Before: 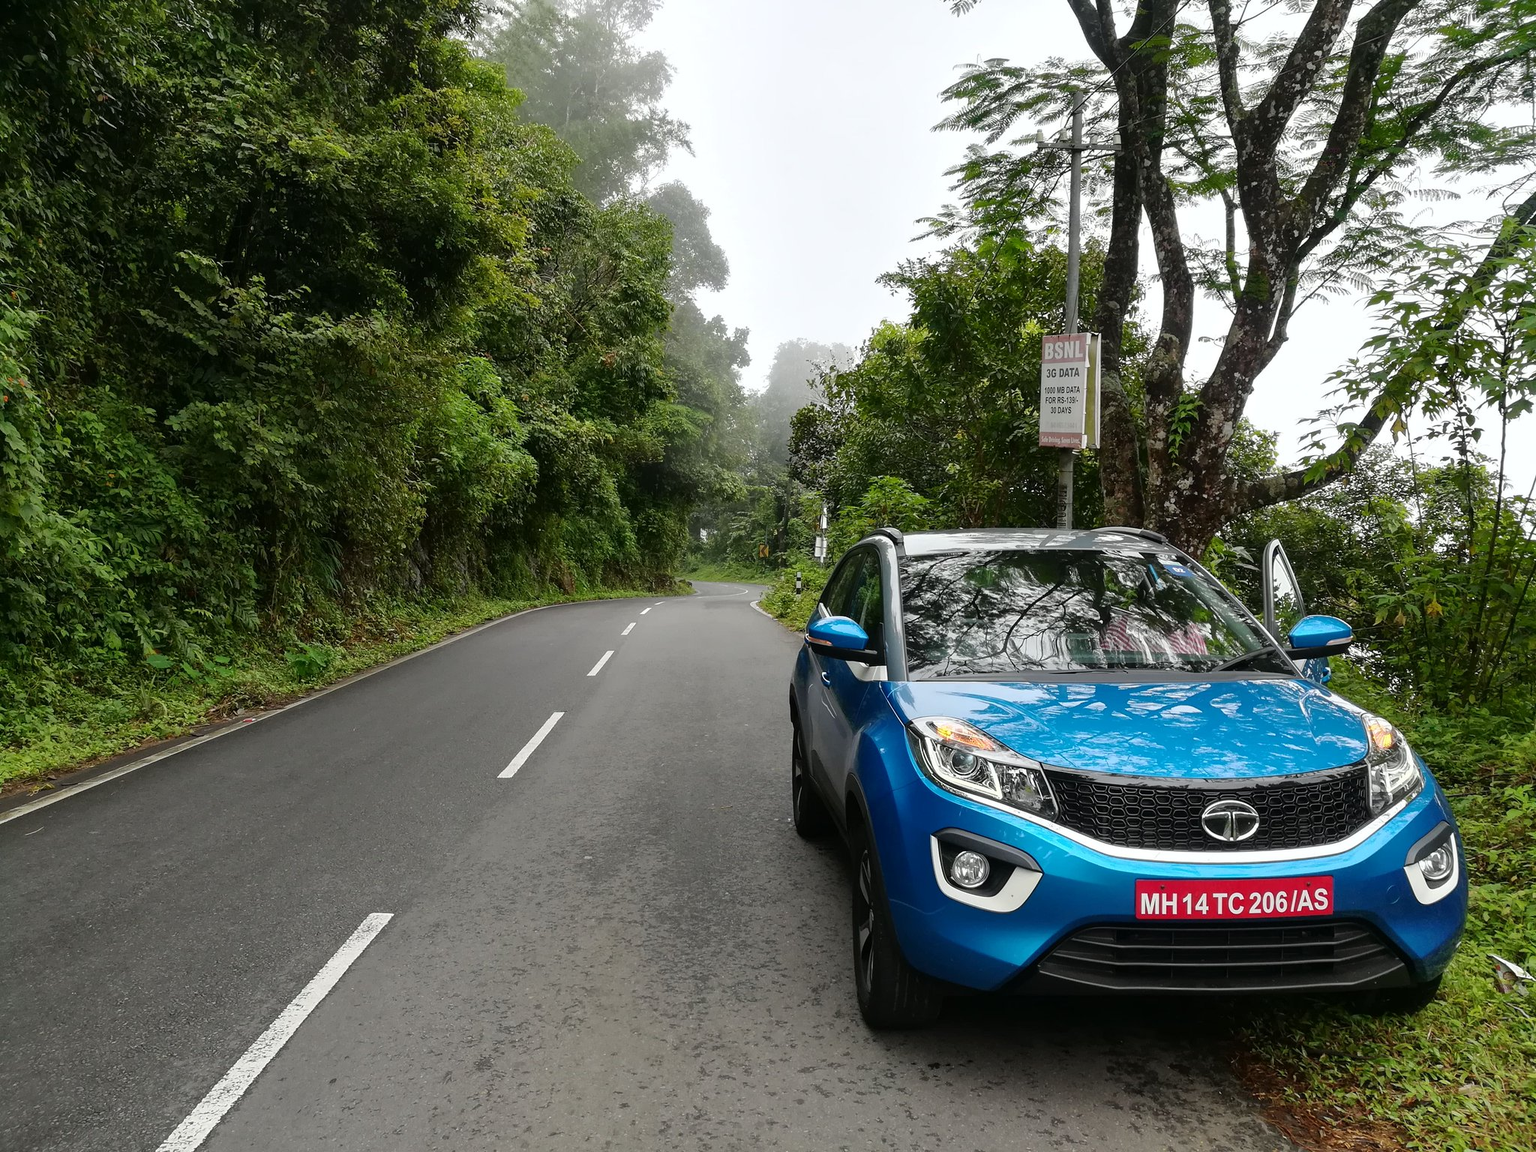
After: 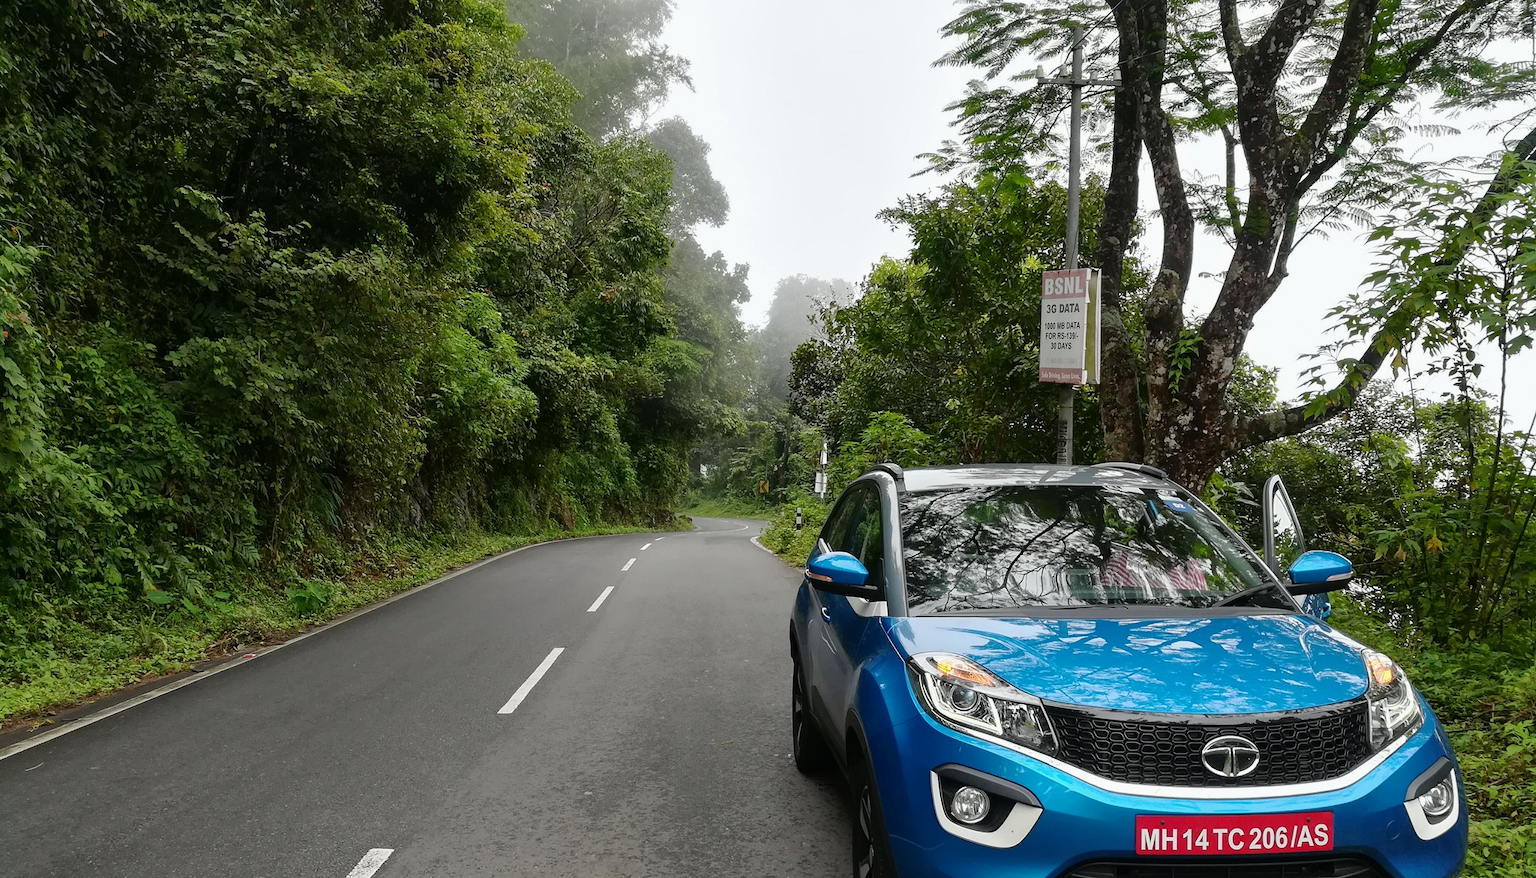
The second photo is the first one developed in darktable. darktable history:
exposure: exposure -0.064 EV, compensate exposure bias true, compensate highlight preservation false
crop: top 5.604%, bottom 18.143%
